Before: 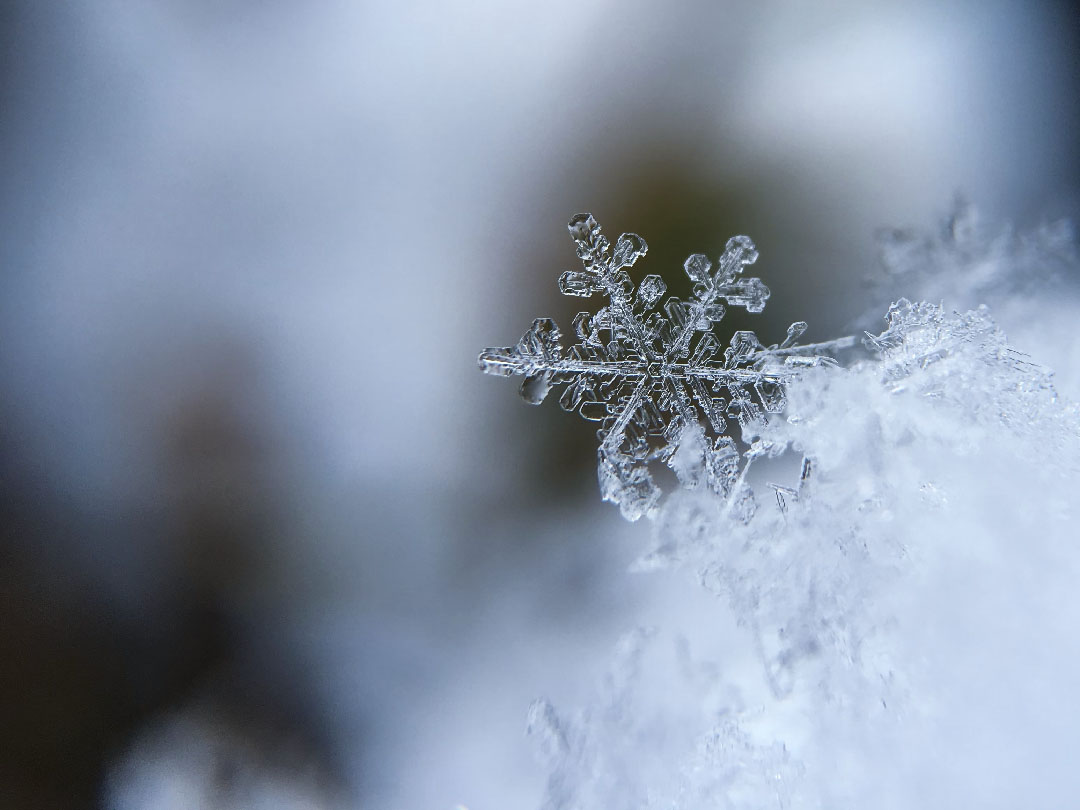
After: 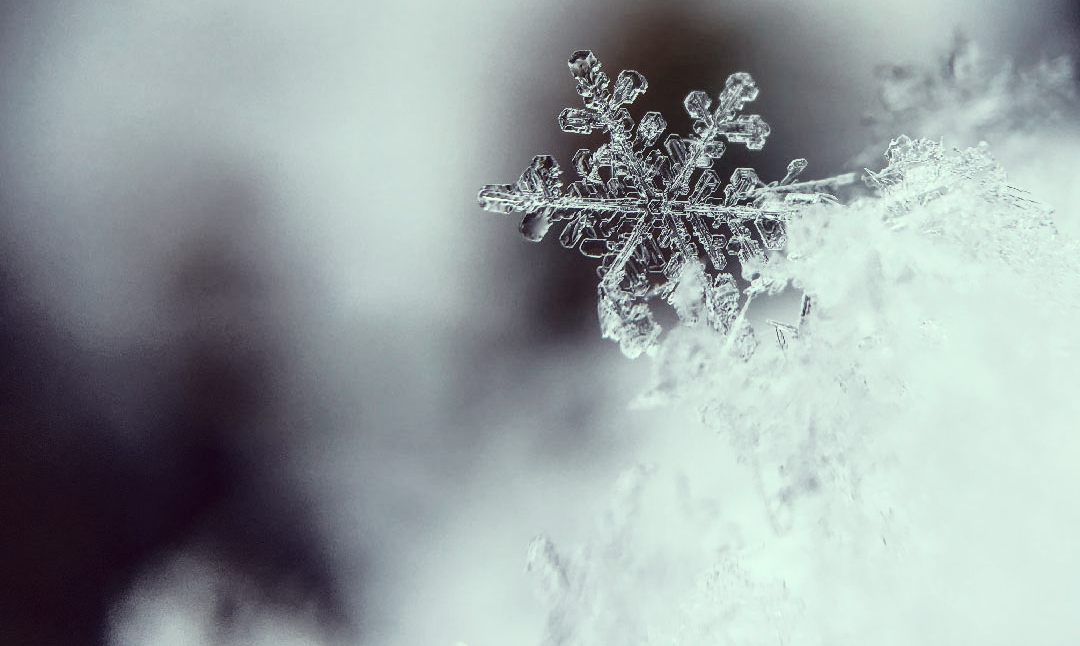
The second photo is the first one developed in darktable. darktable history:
color correction: highlights a* -20.43, highlights b* 20.21, shadows a* 20.04, shadows b* -20.3, saturation 0.431
local contrast: on, module defaults
crop and rotate: top 20.181%
tone curve: curves: ch0 [(0, 0.011) (0.053, 0.026) (0.174, 0.115) (0.398, 0.444) (0.673, 0.775) (0.829, 0.906) (0.991, 0.981)]; ch1 [(0, 0) (0.276, 0.206) (0.409, 0.383) (0.473, 0.458) (0.492, 0.501) (0.512, 0.513) (0.54, 0.543) (0.585, 0.617) (0.659, 0.686) (0.78, 0.8) (1, 1)]; ch2 [(0, 0) (0.438, 0.449) (0.473, 0.469) (0.503, 0.5) (0.523, 0.534) (0.562, 0.594) (0.612, 0.635) (0.695, 0.713) (1, 1)], color space Lab, independent channels, preserve colors none
